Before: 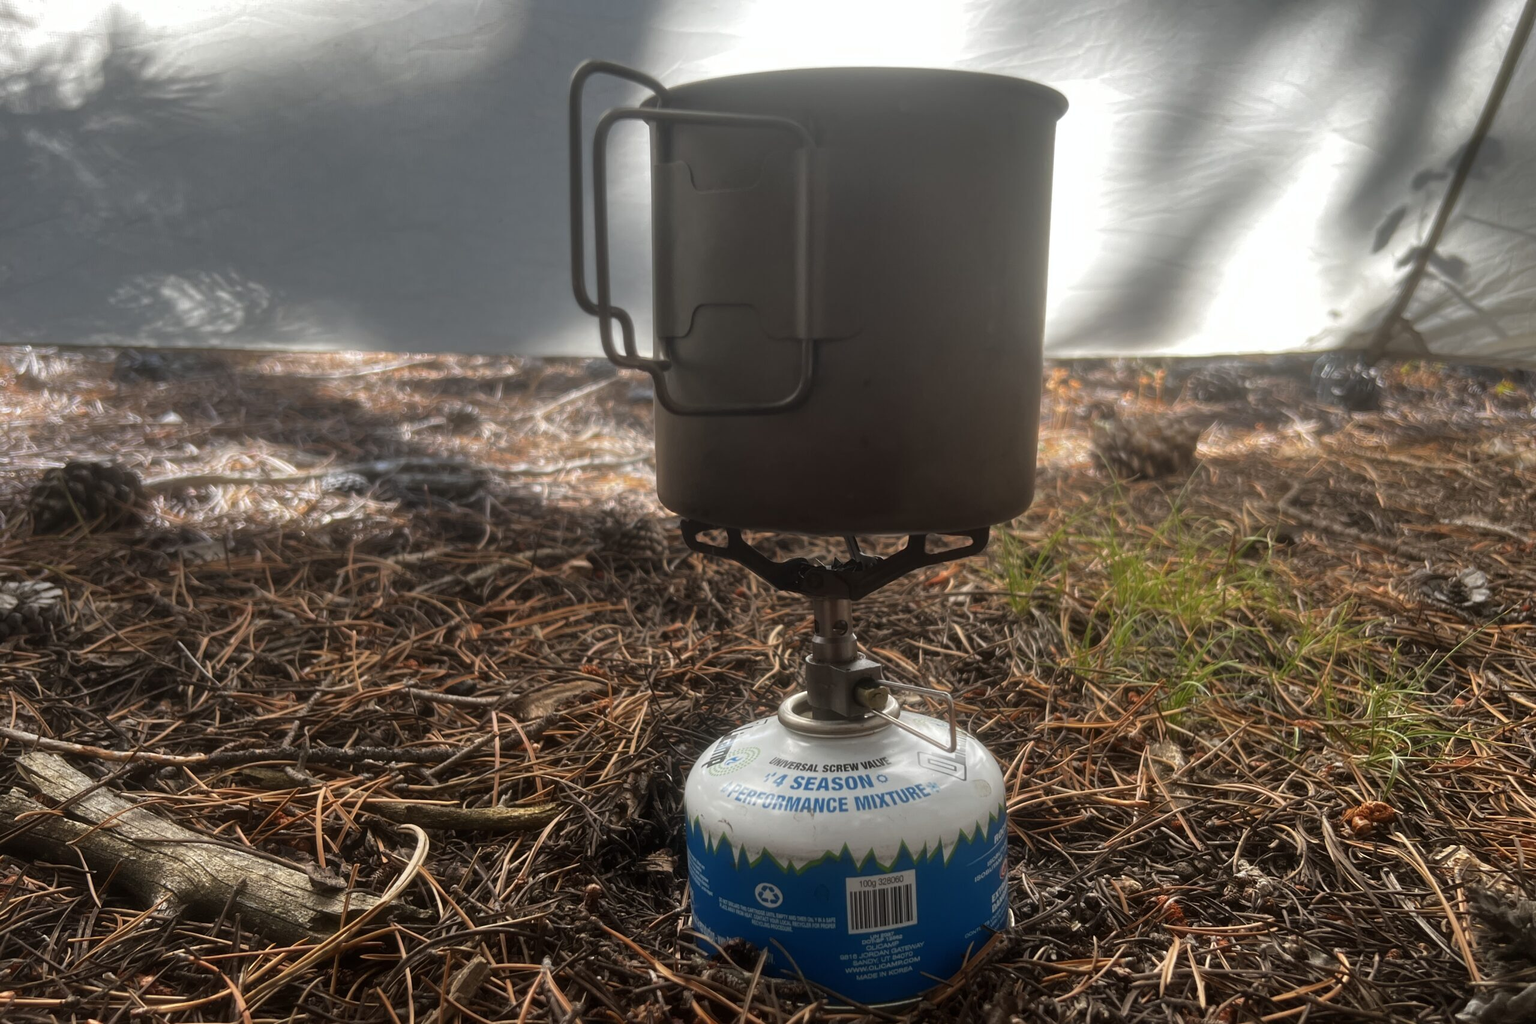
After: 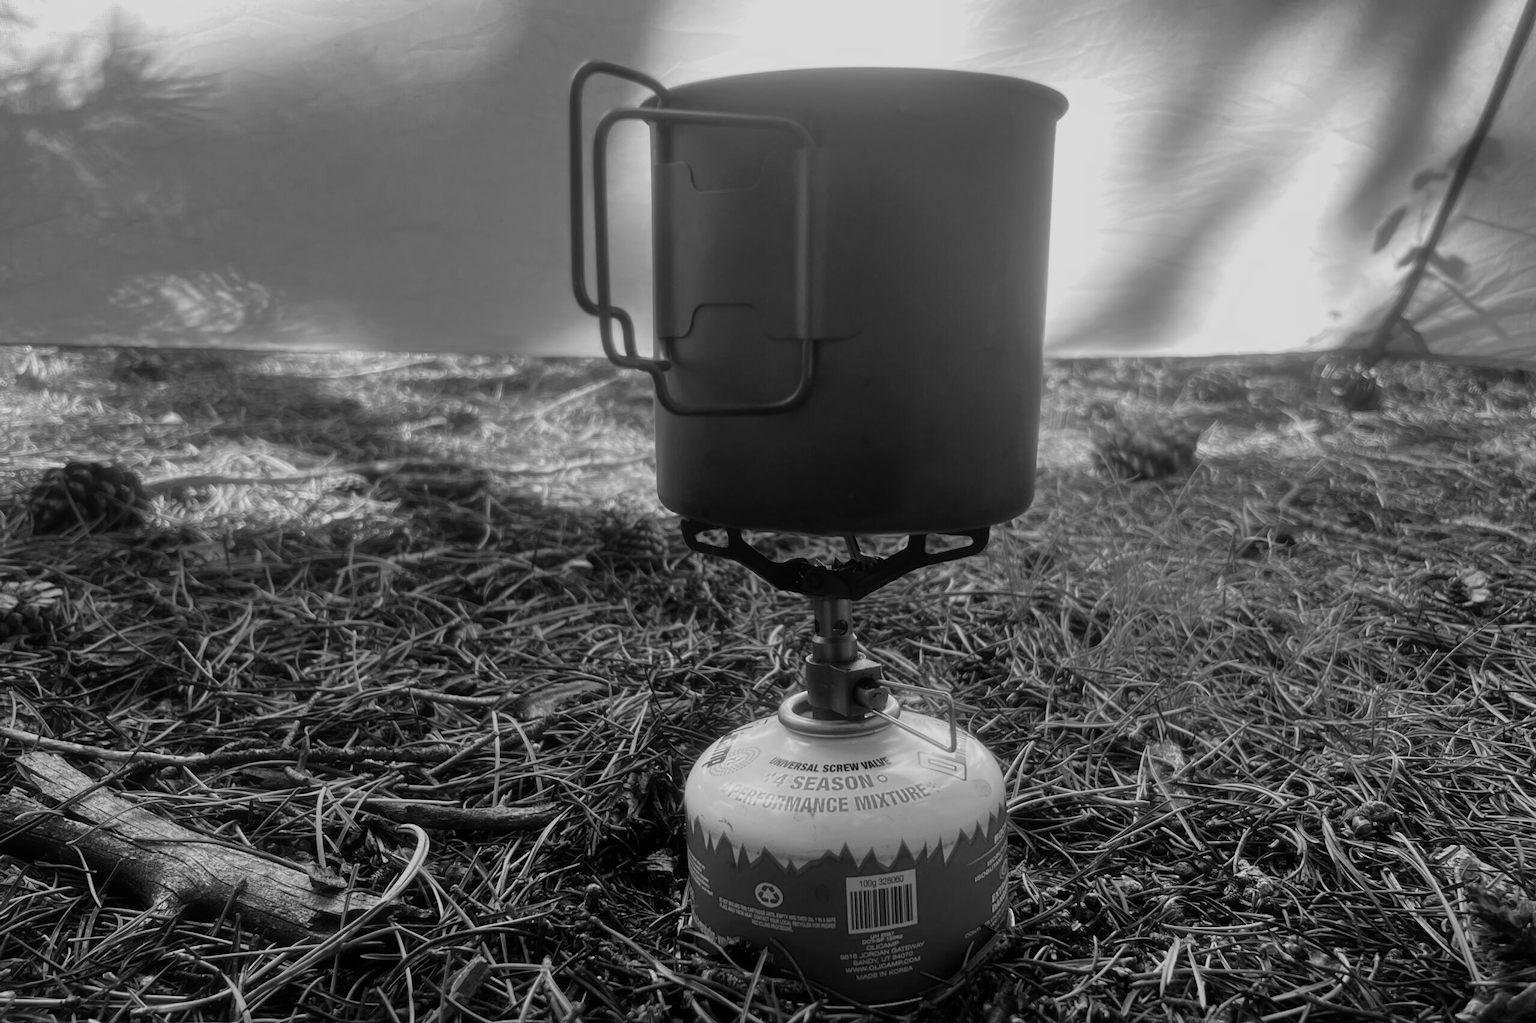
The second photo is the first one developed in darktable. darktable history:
color zones: curves: ch0 [(0, 0.613) (0.01, 0.613) (0.245, 0.448) (0.498, 0.529) (0.642, 0.665) (0.879, 0.777) (0.99, 0.613)]; ch1 [(0, 0) (0.143, 0) (0.286, 0) (0.429, 0) (0.571, 0) (0.714, 0) (0.857, 0)], mix 26.64%
filmic rgb: black relative exposure -7.97 EV, white relative exposure 4.05 EV, hardness 4.2
